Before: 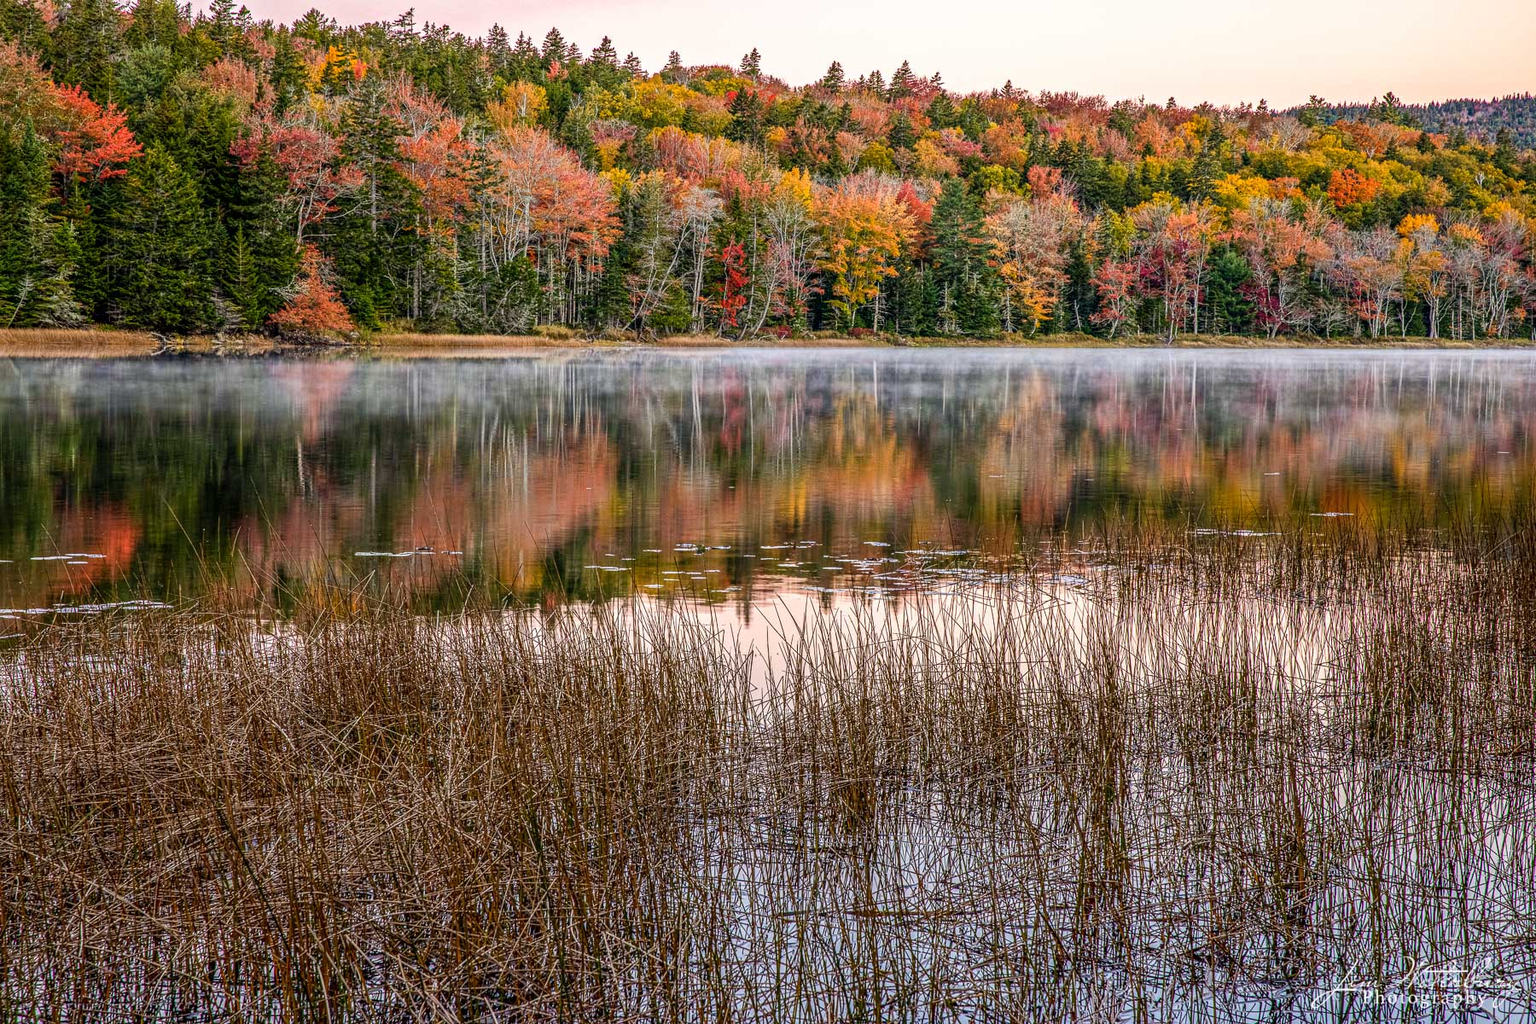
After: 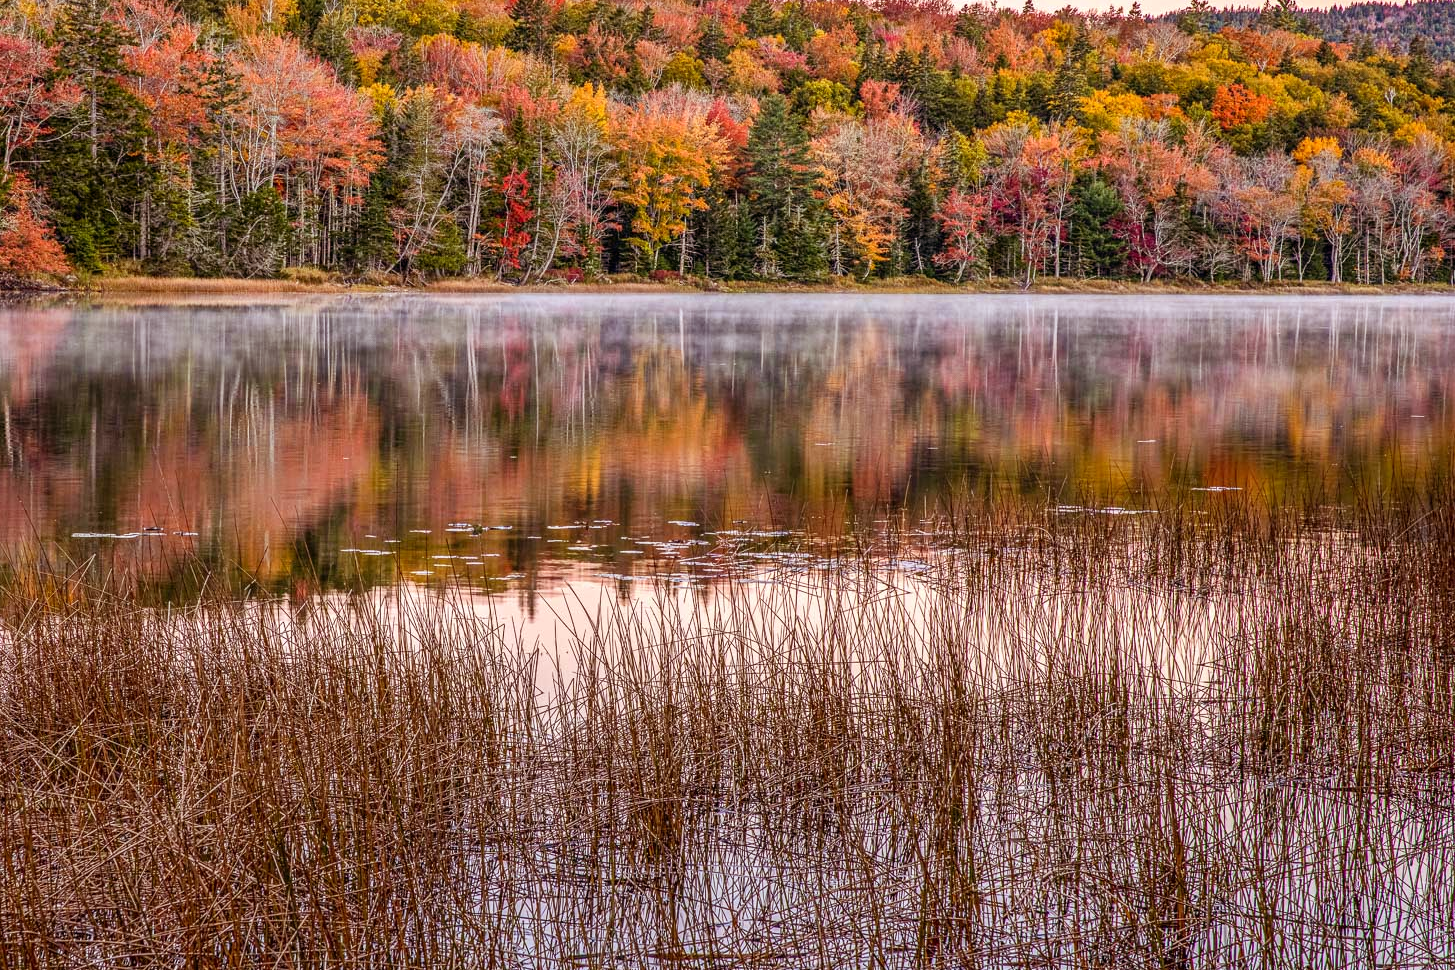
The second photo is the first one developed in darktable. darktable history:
rgb levels: mode RGB, independent channels, levels [[0, 0.474, 1], [0, 0.5, 1], [0, 0.5, 1]]
crop: left 19.159%, top 9.58%, bottom 9.58%
